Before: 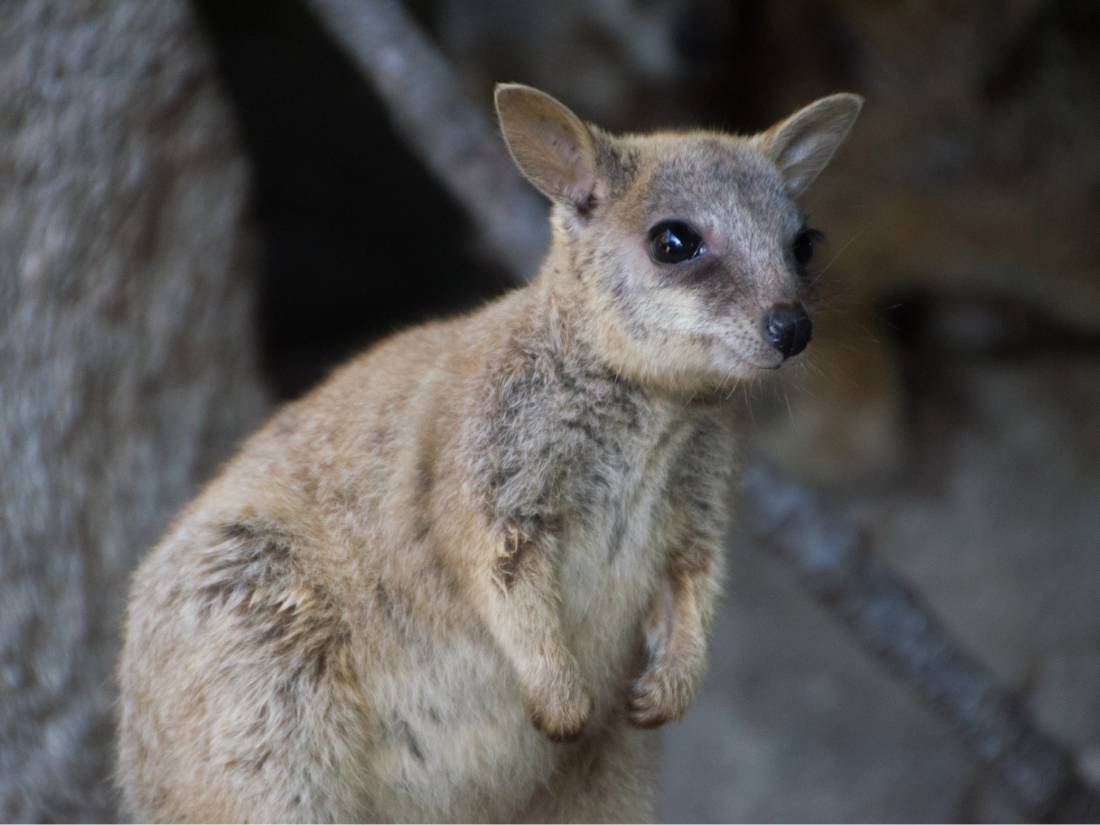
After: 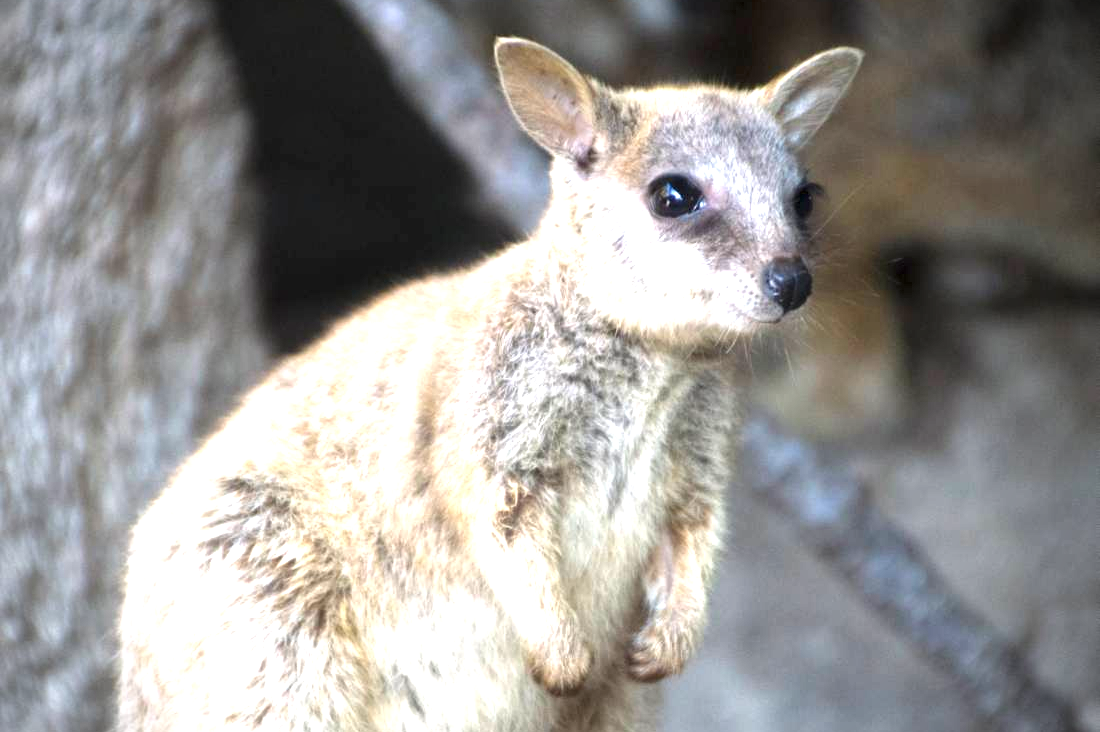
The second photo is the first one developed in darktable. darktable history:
vignetting: on, module defaults
local contrast: highlights 100%, shadows 100%, detail 120%, midtone range 0.2
crop and rotate: top 5.609%, bottom 5.609%
exposure: black level correction 0, exposure 1.741 EV, compensate exposure bias true, compensate highlight preservation false
